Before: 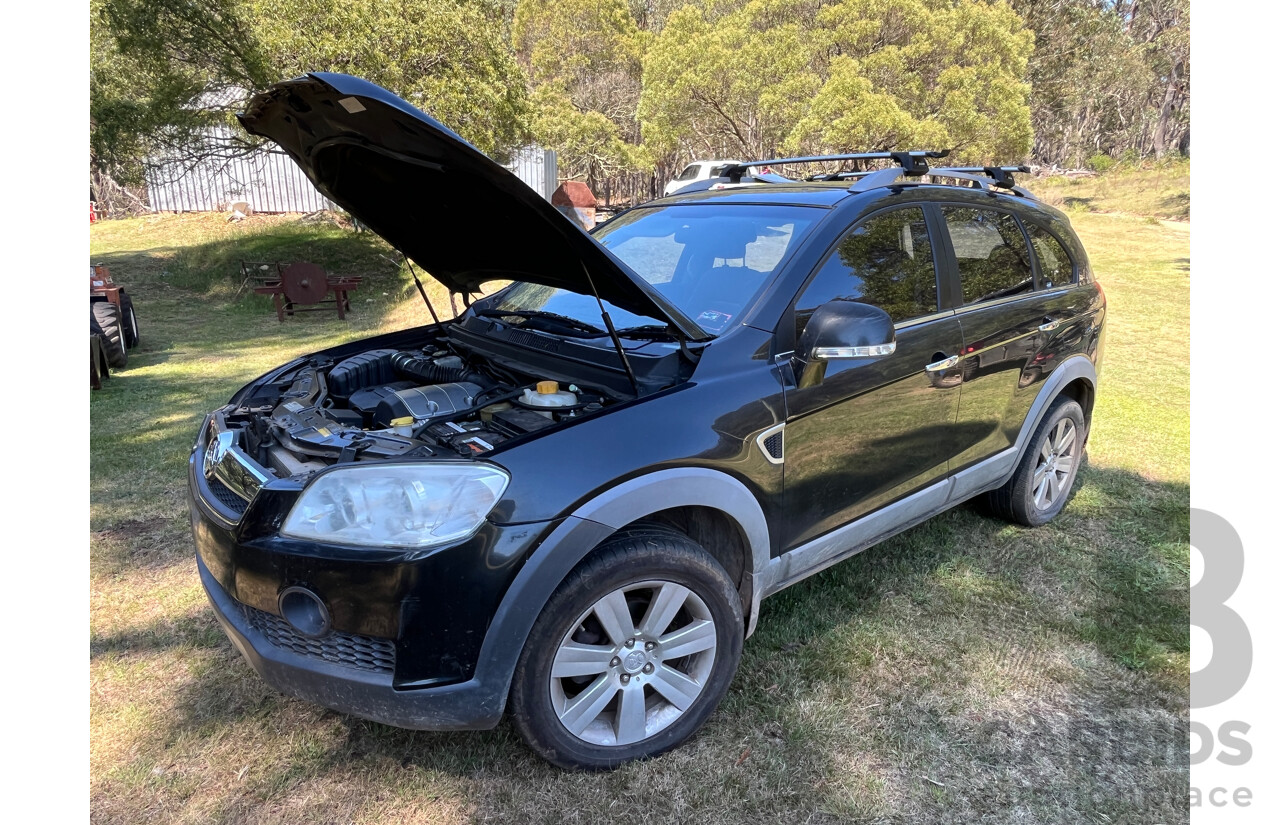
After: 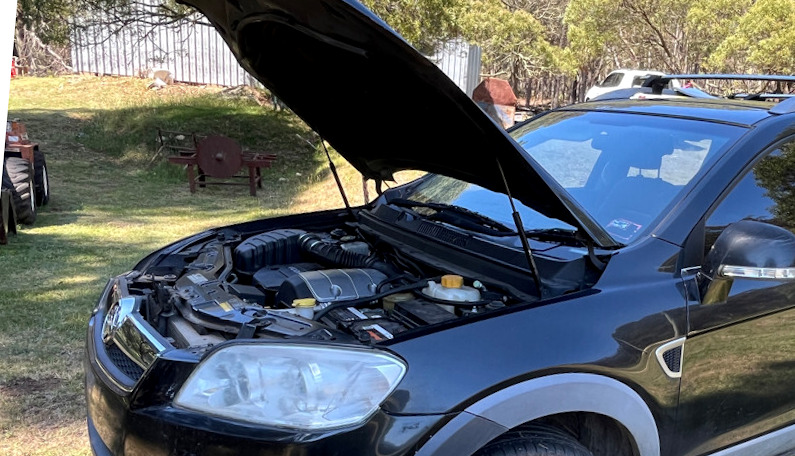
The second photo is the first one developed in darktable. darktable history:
crop and rotate: angle -4.99°, left 2.122%, top 6.945%, right 27.566%, bottom 30.519%
local contrast: highlights 100%, shadows 100%, detail 120%, midtone range 0.2
